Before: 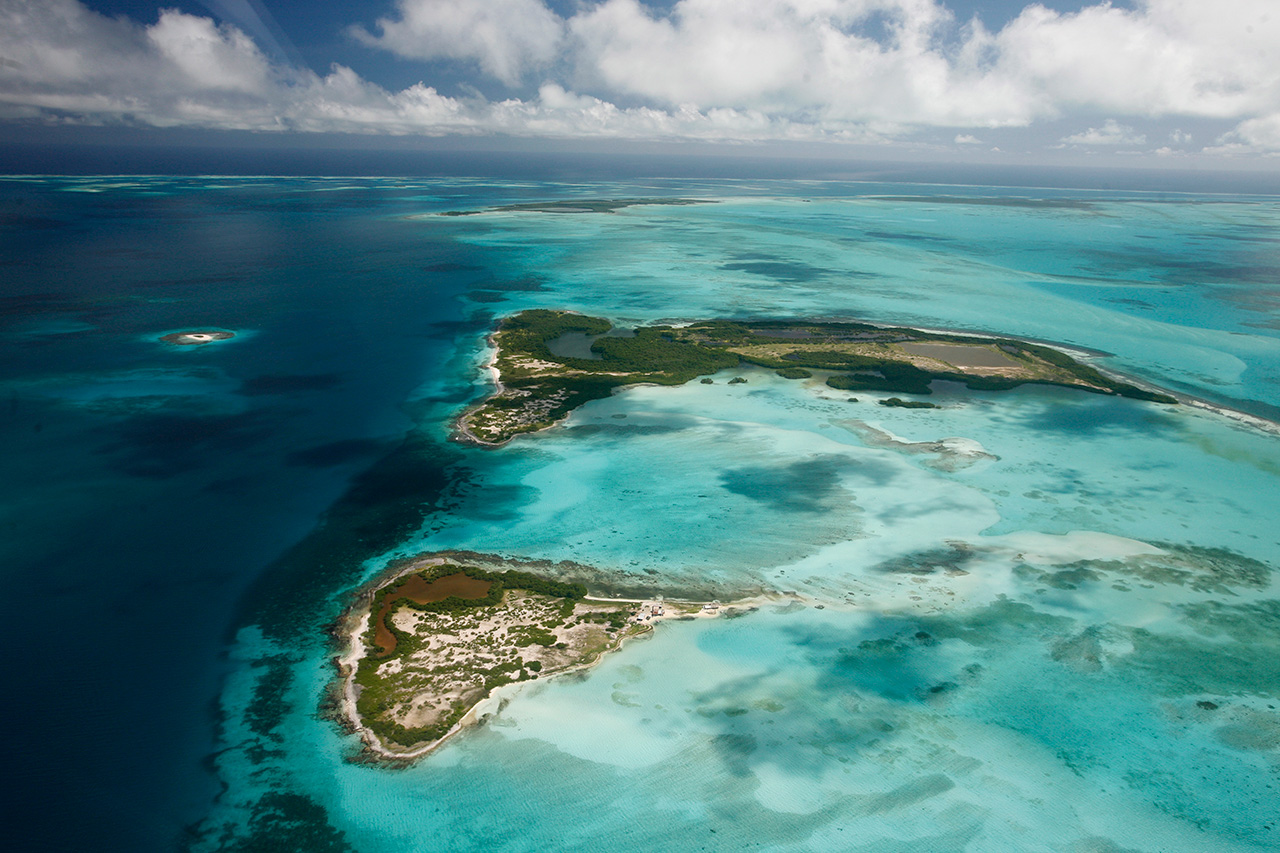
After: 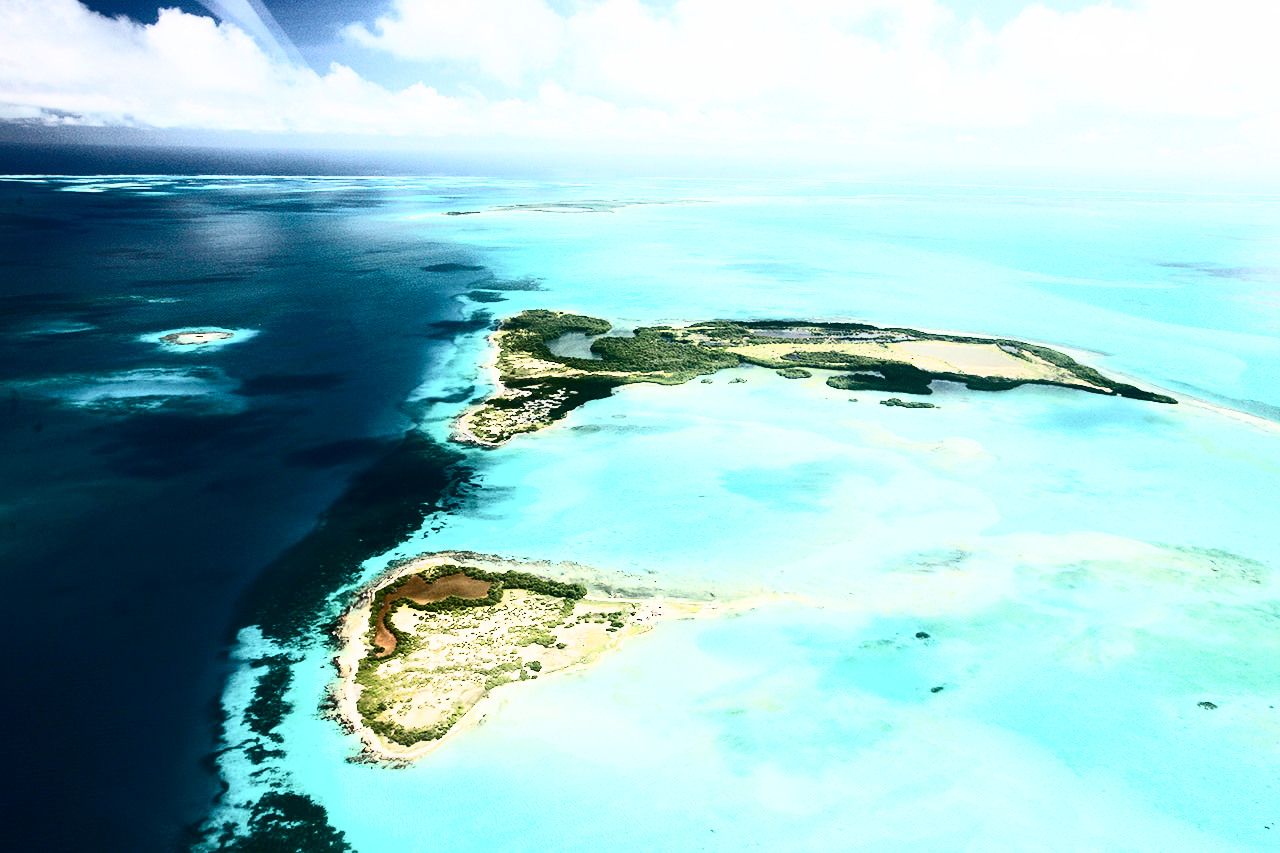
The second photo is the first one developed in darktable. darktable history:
contrast brightness saturation: contrast 0.93, brightness 0.2
exposure: black level correction 0, exposure 1.45 EV, compensate exposure bias true, compensate highlight preservation false
filmic rgb: black relative exposure -7.65 EV, white relative exposure 4.56 EV, hardness 3.61
